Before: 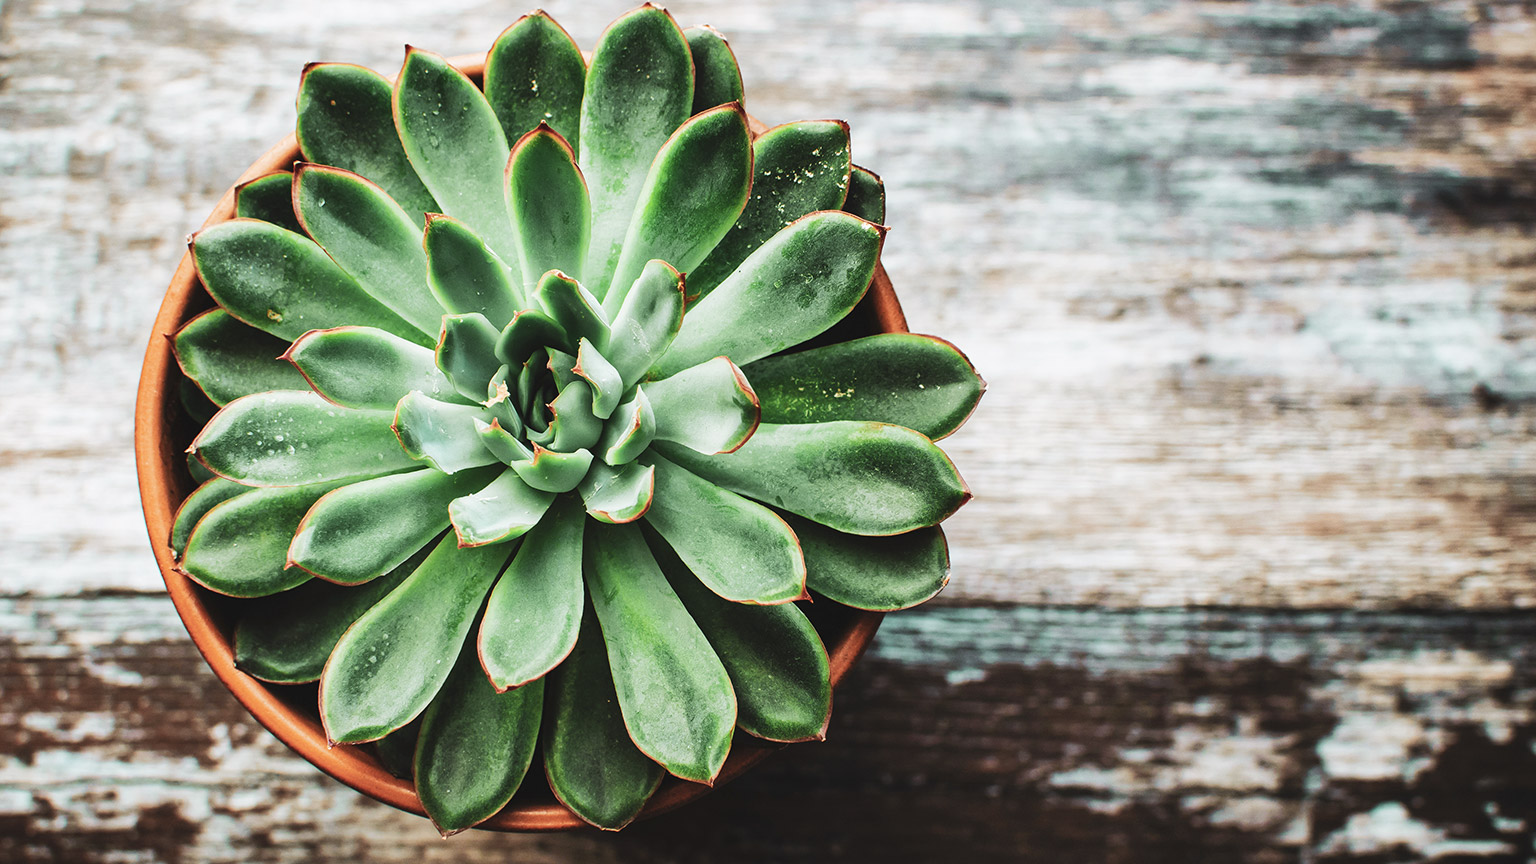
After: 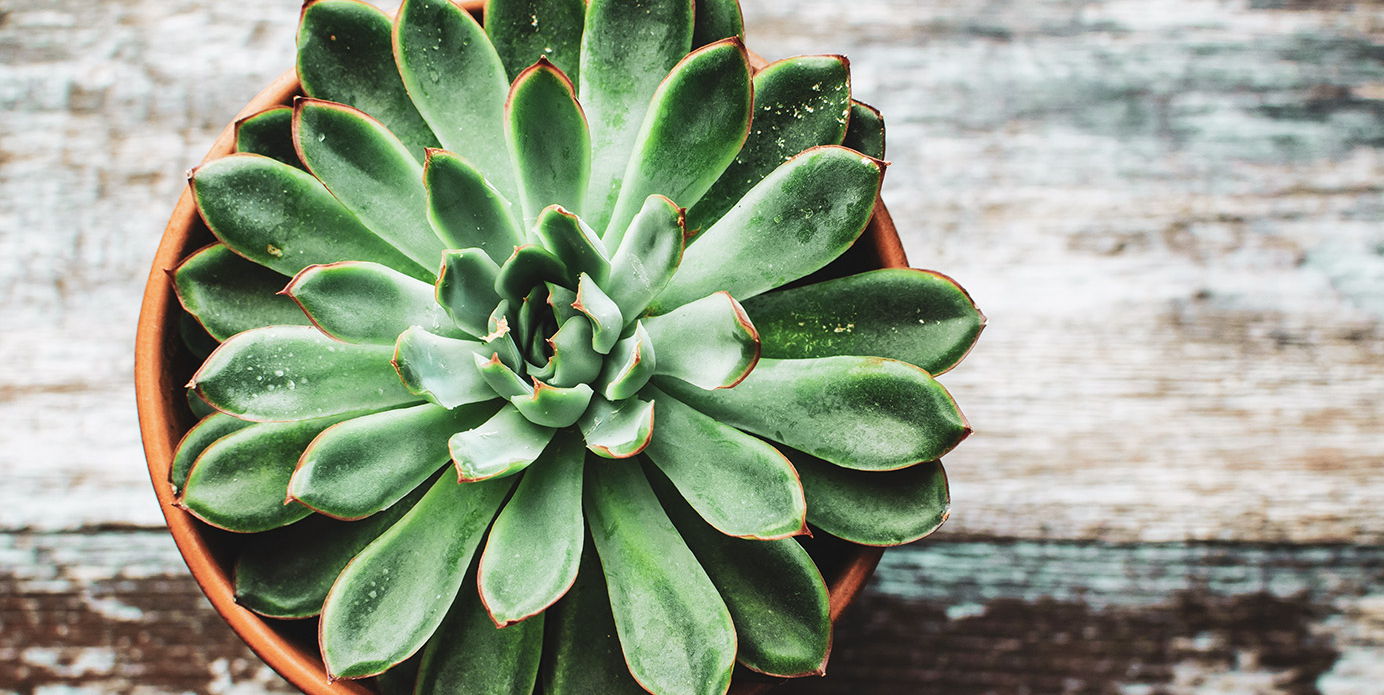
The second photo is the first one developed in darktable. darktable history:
crop: top 7.541%, right 9.88%, bottom 11.992%
